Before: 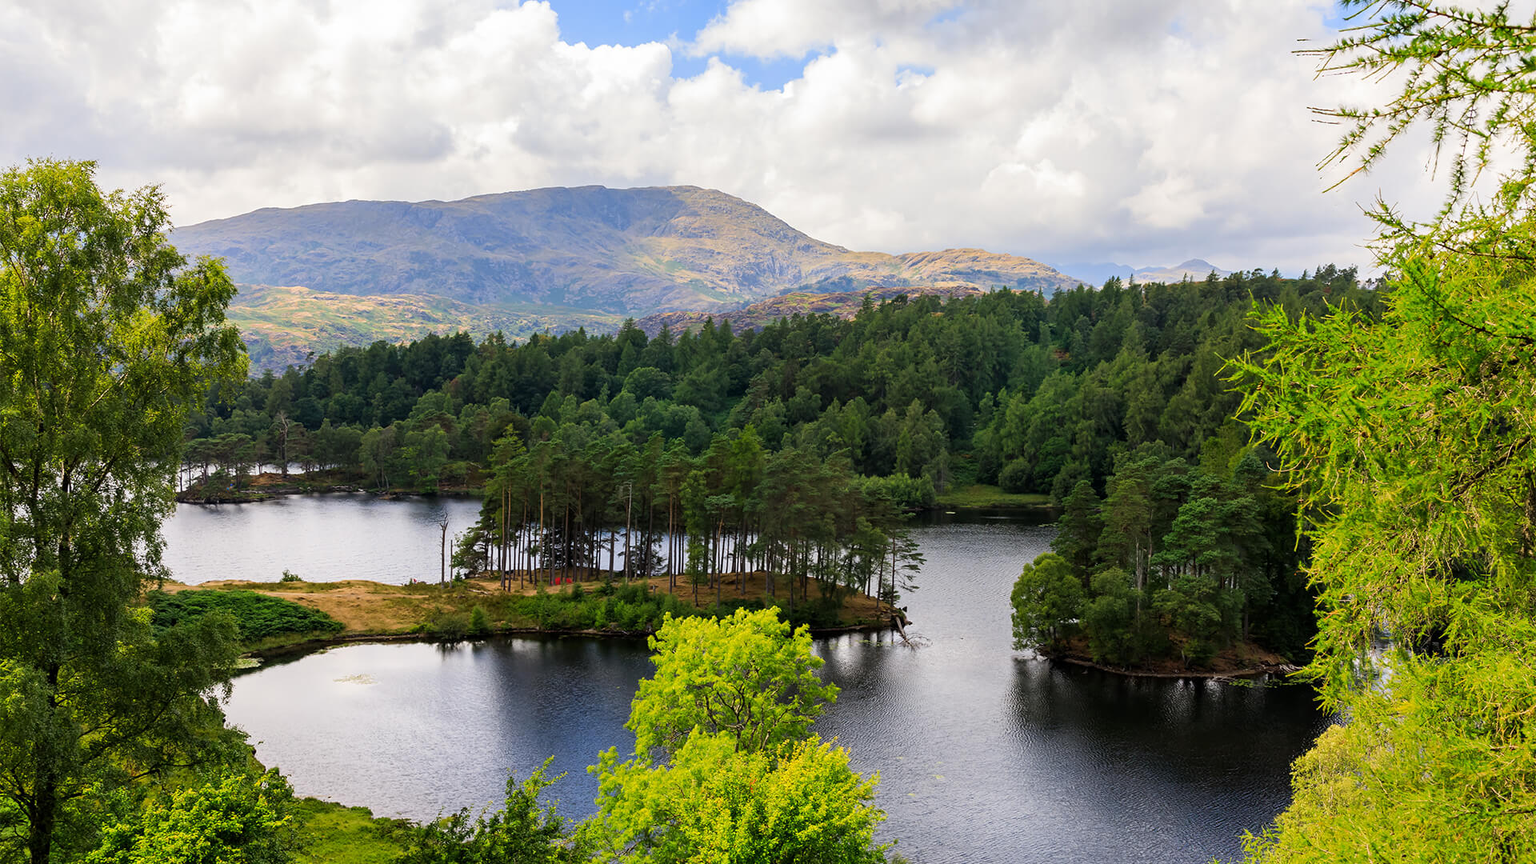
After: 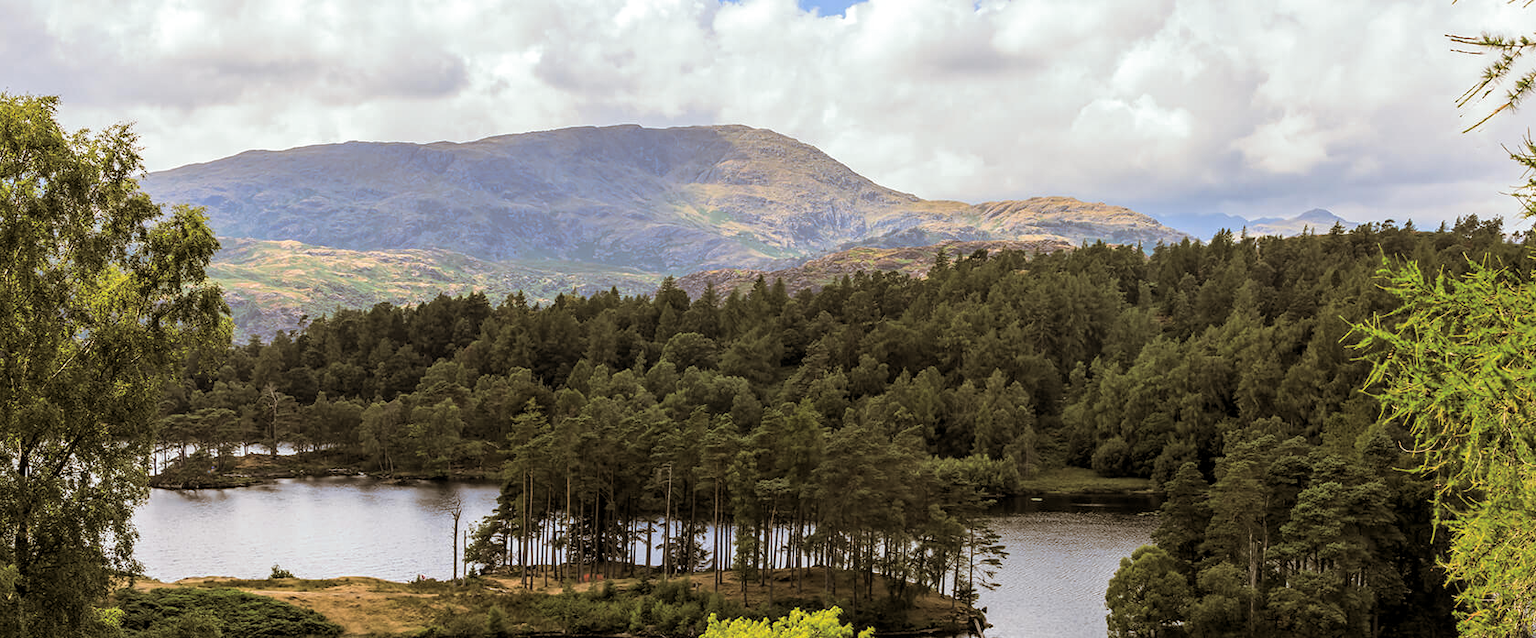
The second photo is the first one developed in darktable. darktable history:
local contrast: on, module defaults
split-toning: shadows › hue 37.98°, highlights › hue 185.58°, balance -55.261
crop: left 3.015%, top 8.969%, right 9.647%, bottom 26.457%
